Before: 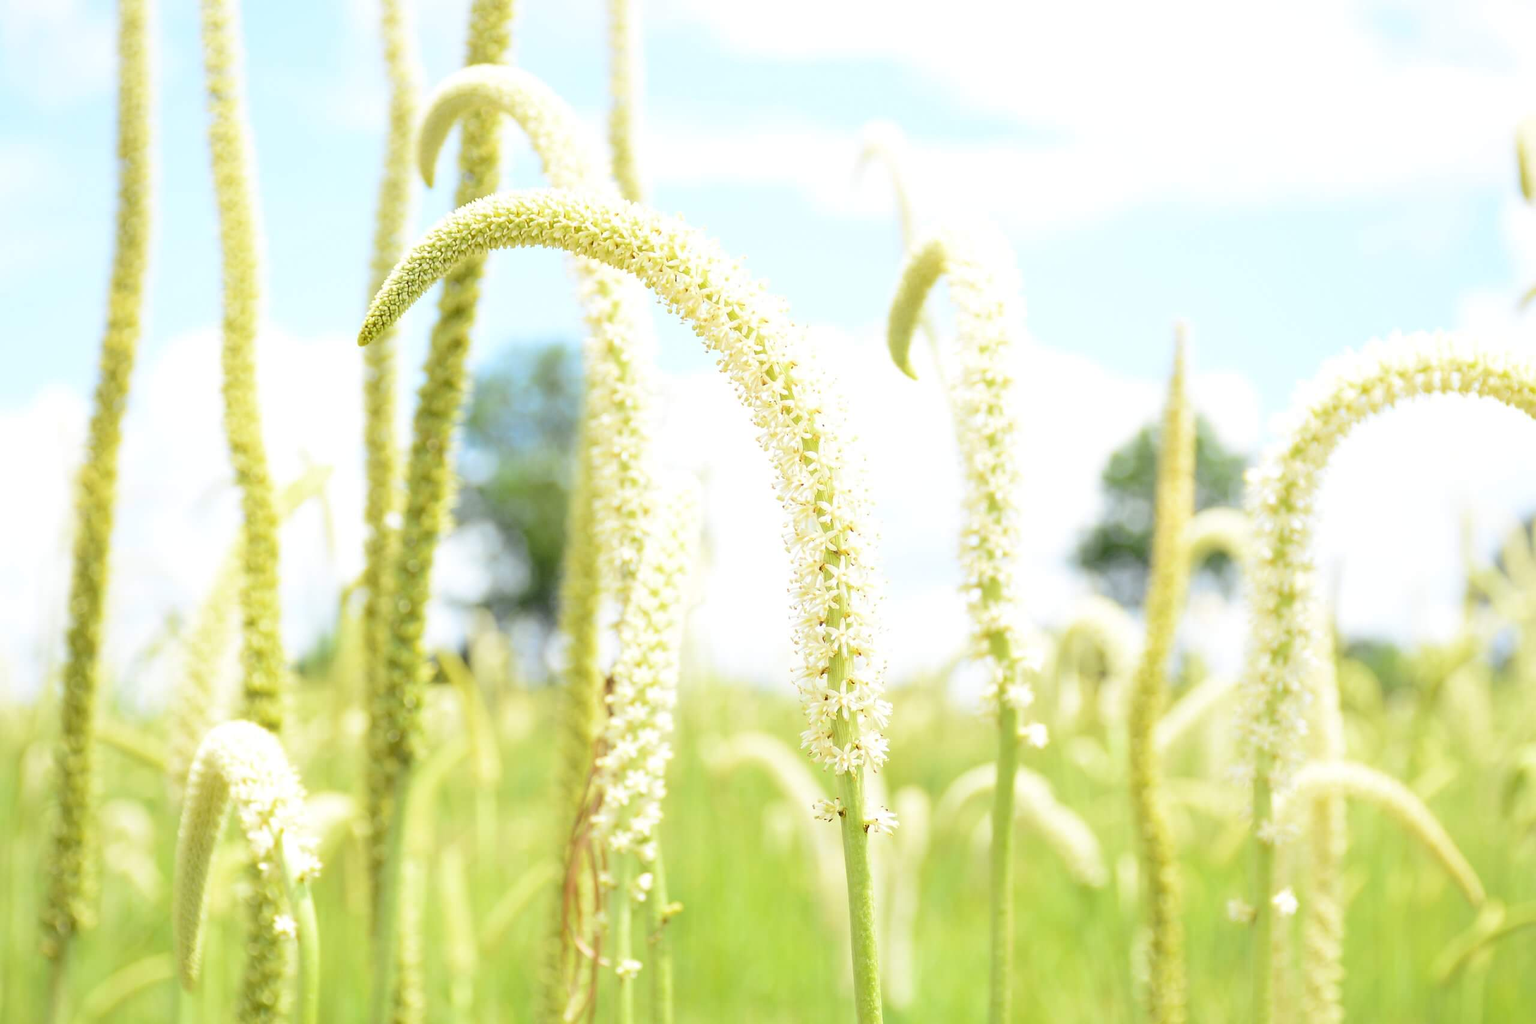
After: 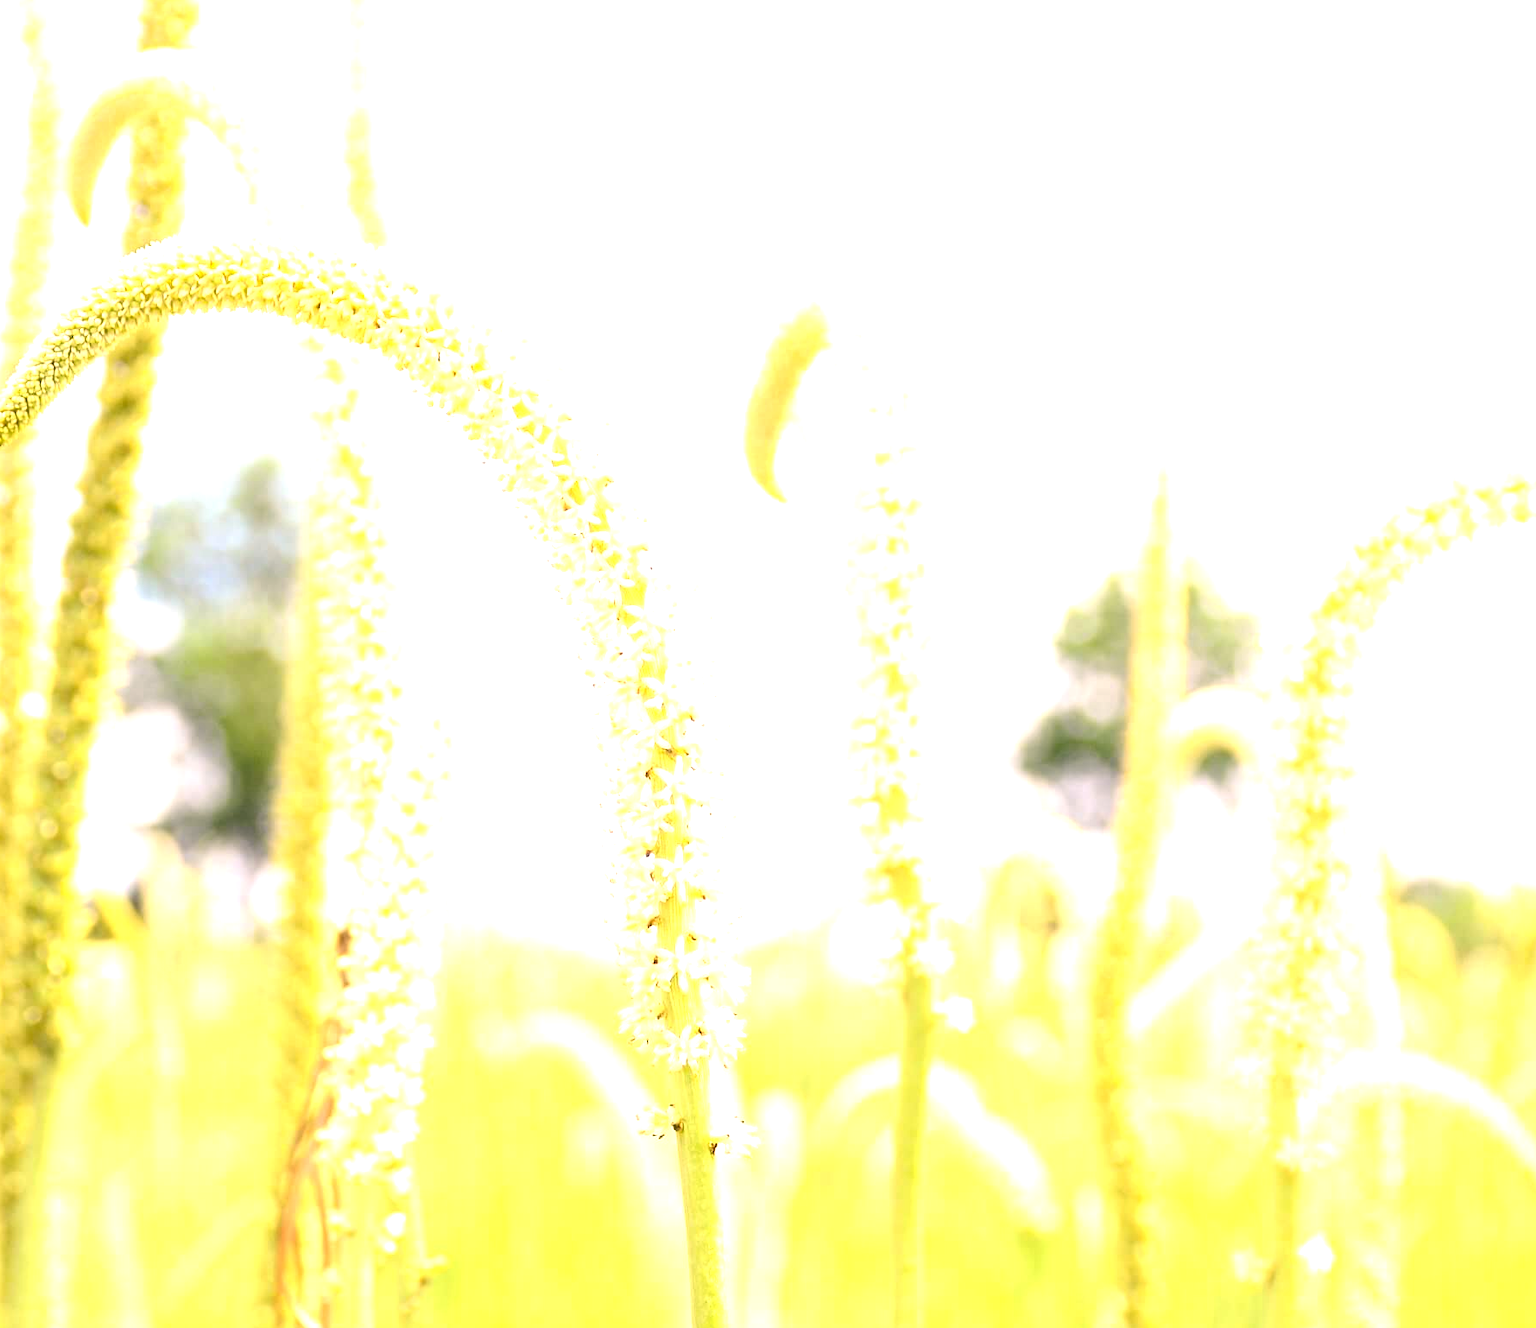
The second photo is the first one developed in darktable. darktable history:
crop and rotate: left 24.176%, top 2.988%, right 6.306%, bottom 6.813%
exposure: black level correction 0, exposure 0.889 EV, compensate highlight preservation false
color correction: highlights a* 12.67, highlights b* 5.63
